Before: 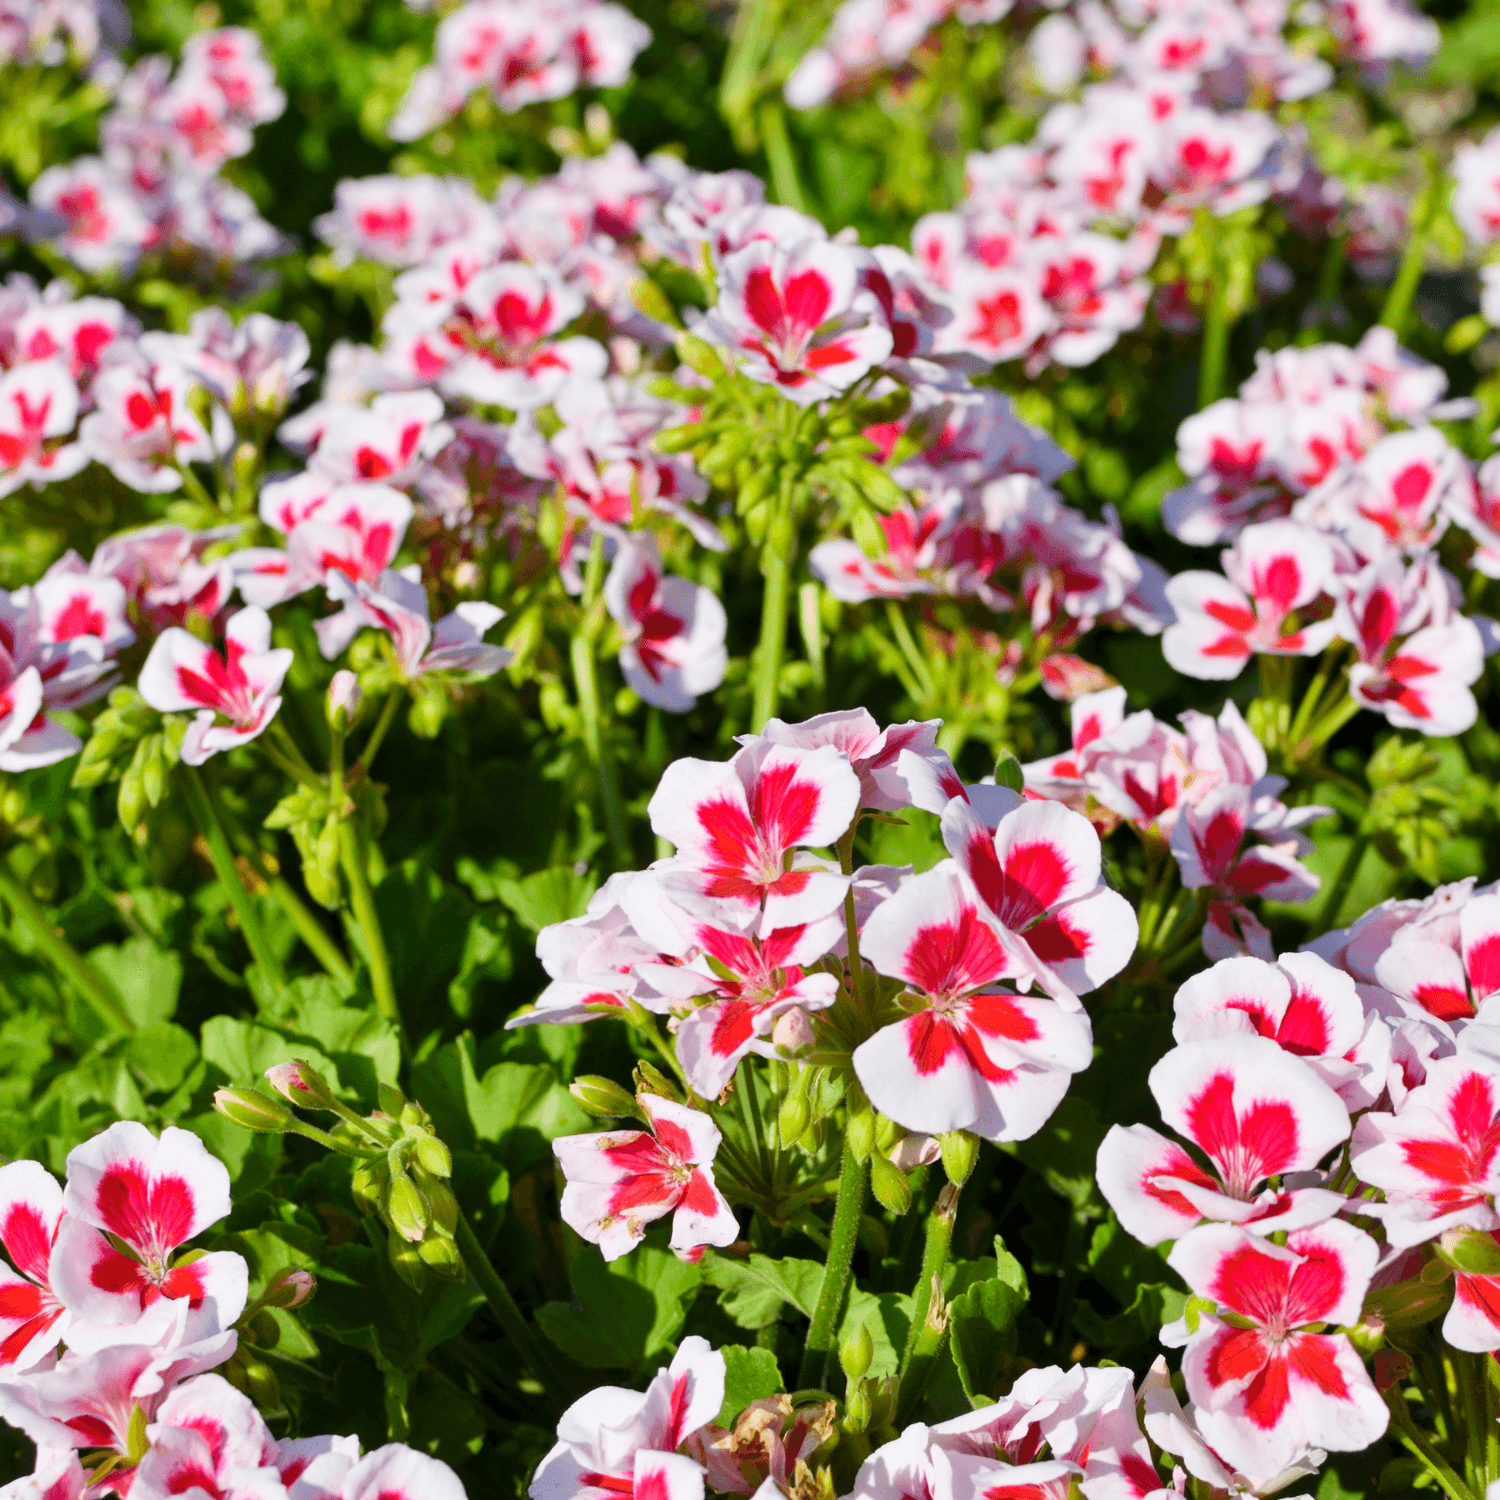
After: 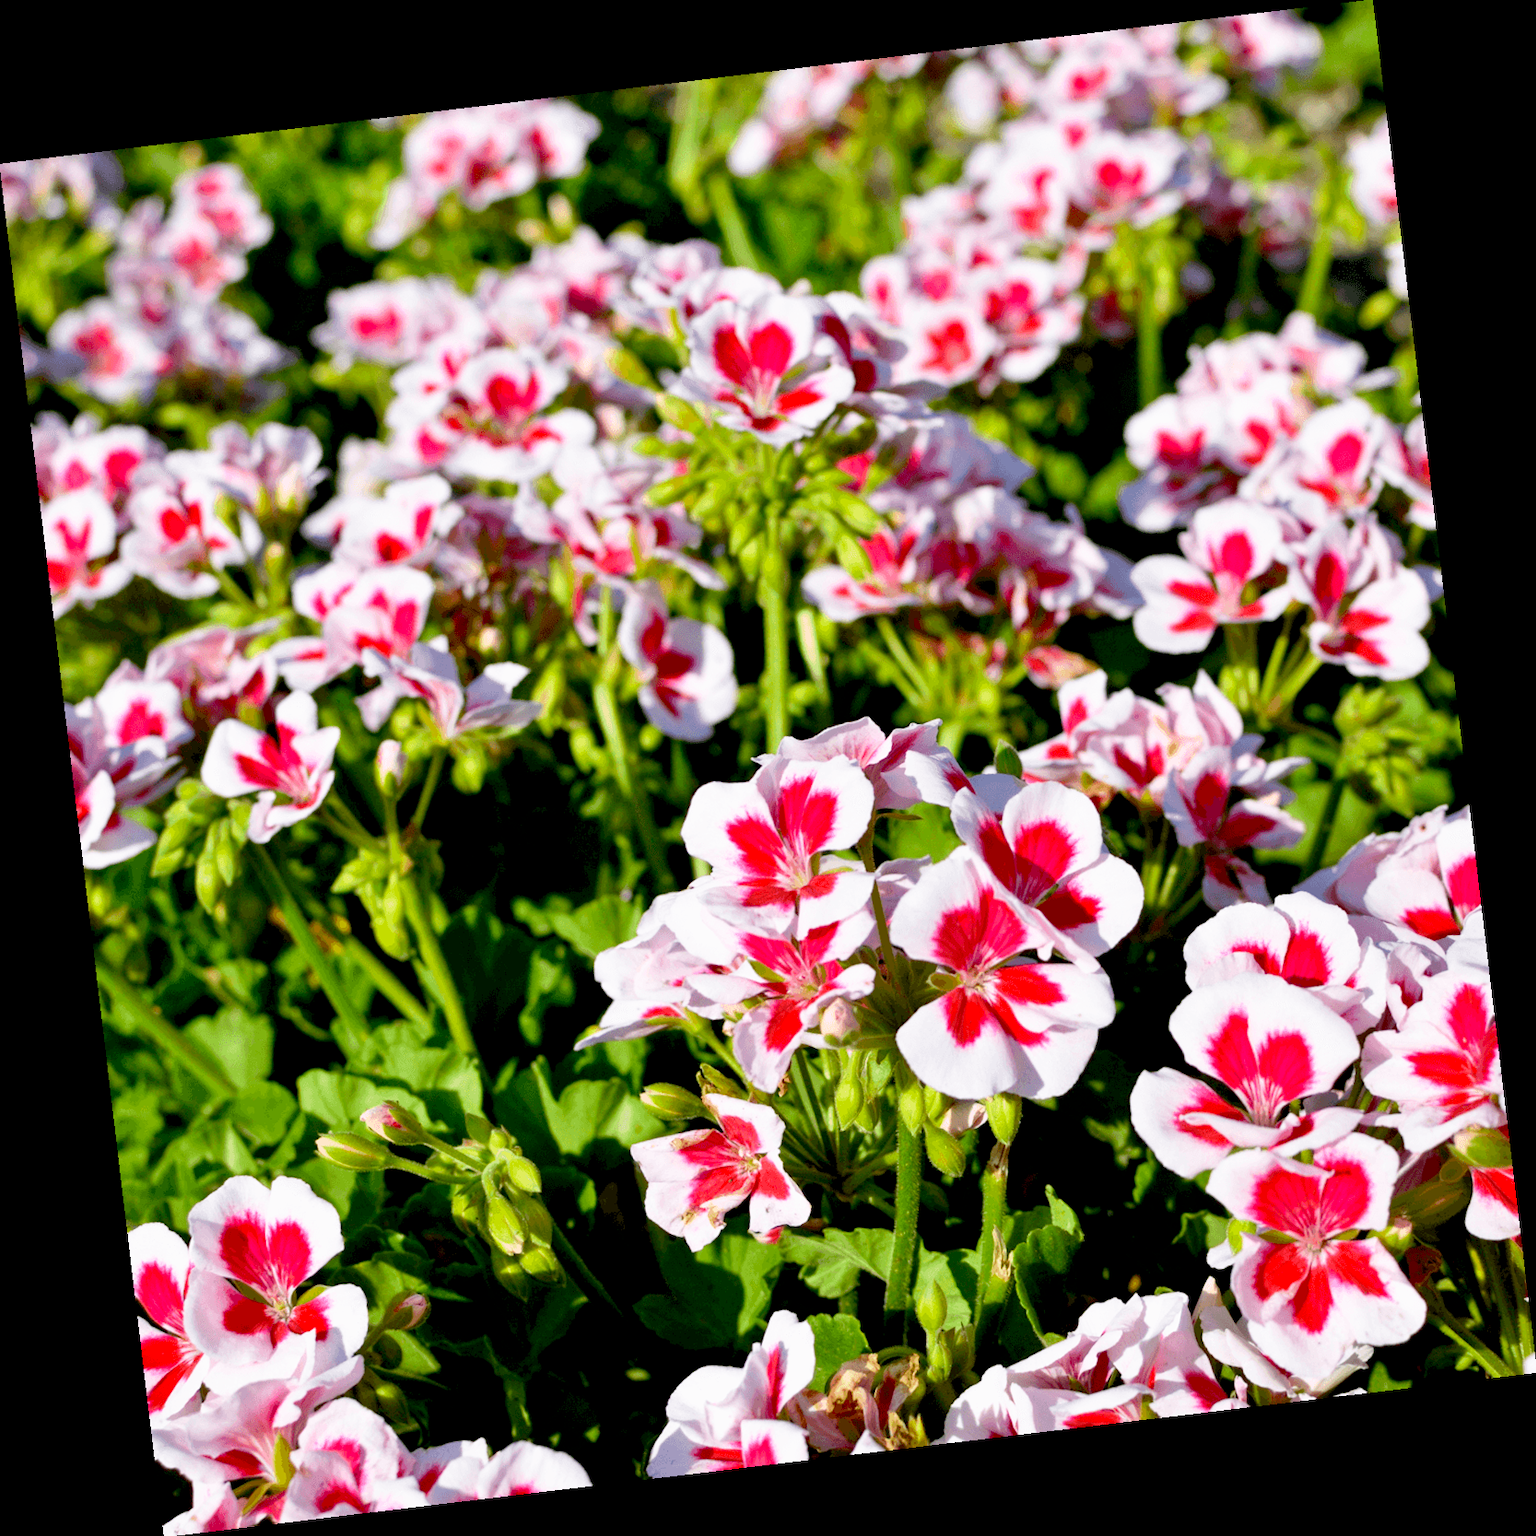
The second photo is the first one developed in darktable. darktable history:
rotate and perspective: rotation -6.83°, automatic cropping off
base curve: curves: ch0 [(0.017, 0) (0.425, 0.441) (0.844, 0.933) (1, 1)], preserve colors none
